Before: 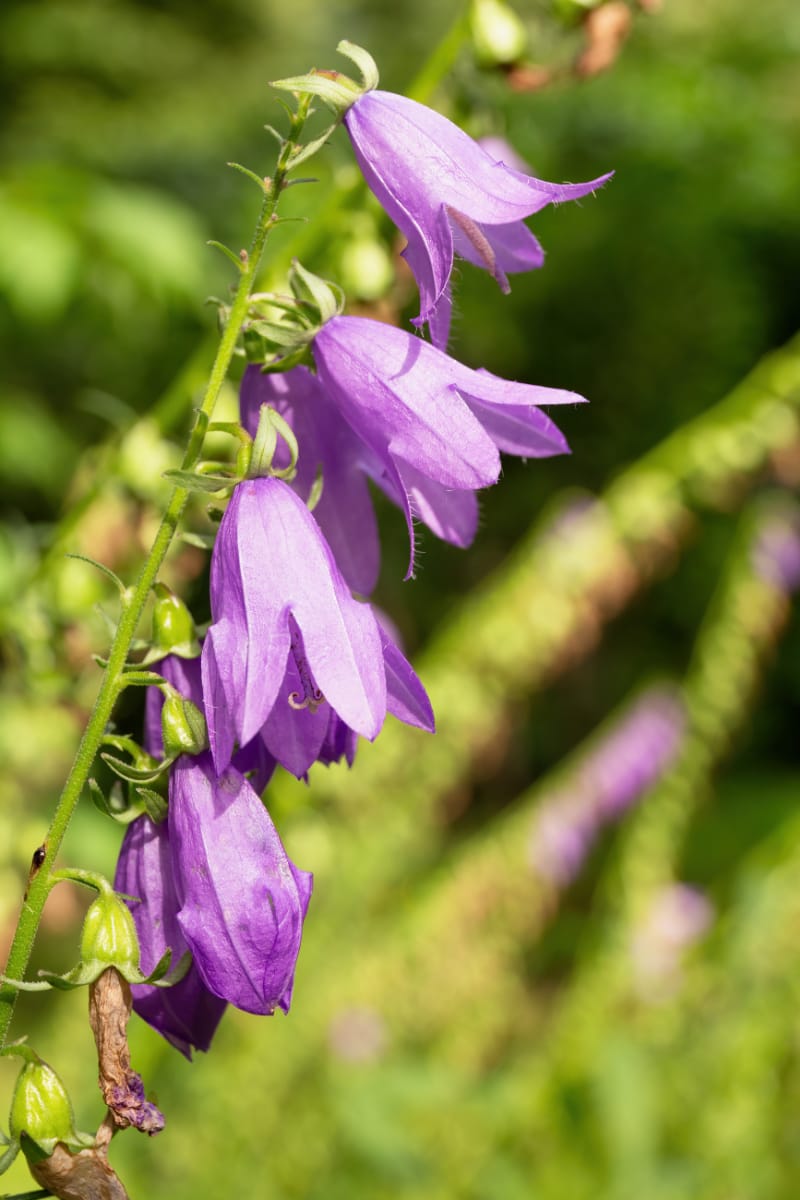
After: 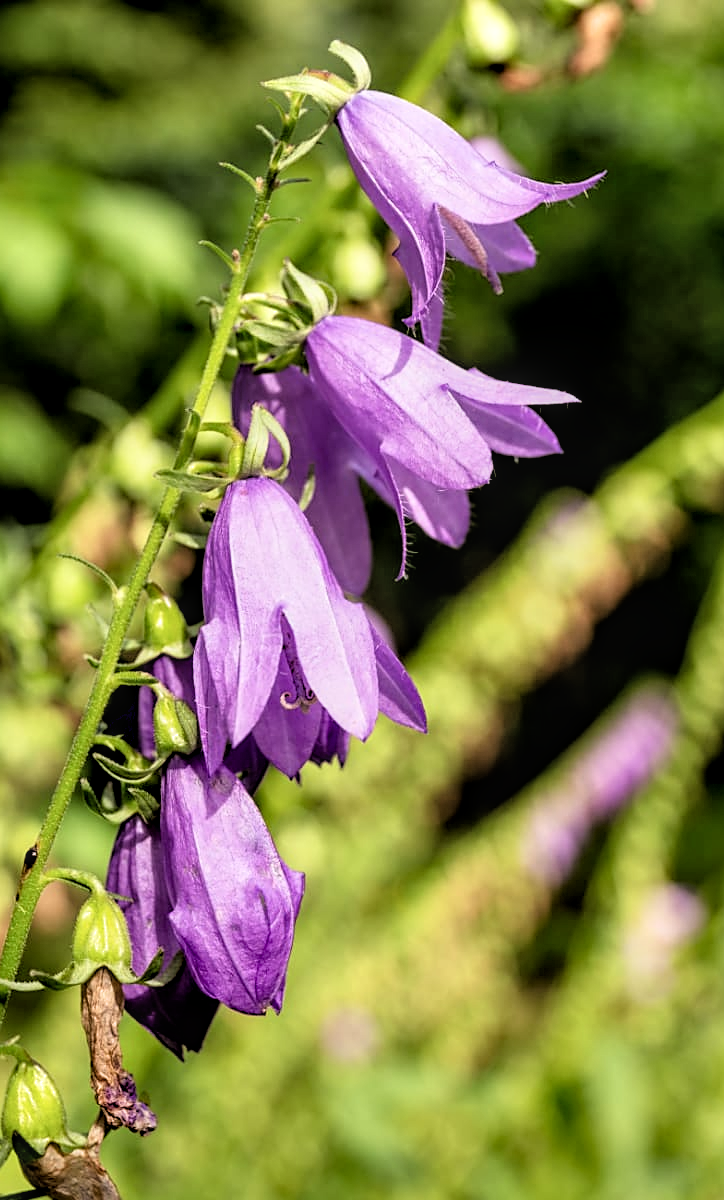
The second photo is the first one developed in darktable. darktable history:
contrast equalizer: octaves 7, y [[0.439, 0.44, 0.442, 0.457, 0.493, 0.498], [0.5 ×6], [0.5 ×6], [0 ×6], [0 ×6]], mix -0.3
sharpen: on, module defaults
crop and rotate: left 1.117%, right 8.273%
color correction: highlights b* 0.008
filmic rgb: black relative exposure -3.69 EV, white relative exposure 2.78 EV, threshold 5.99 EV, dynamic range scaling -5.85%, hardness 3.04, color science v6 (2022), enable highlight reconstruction true
local contrast: on, module defaults
